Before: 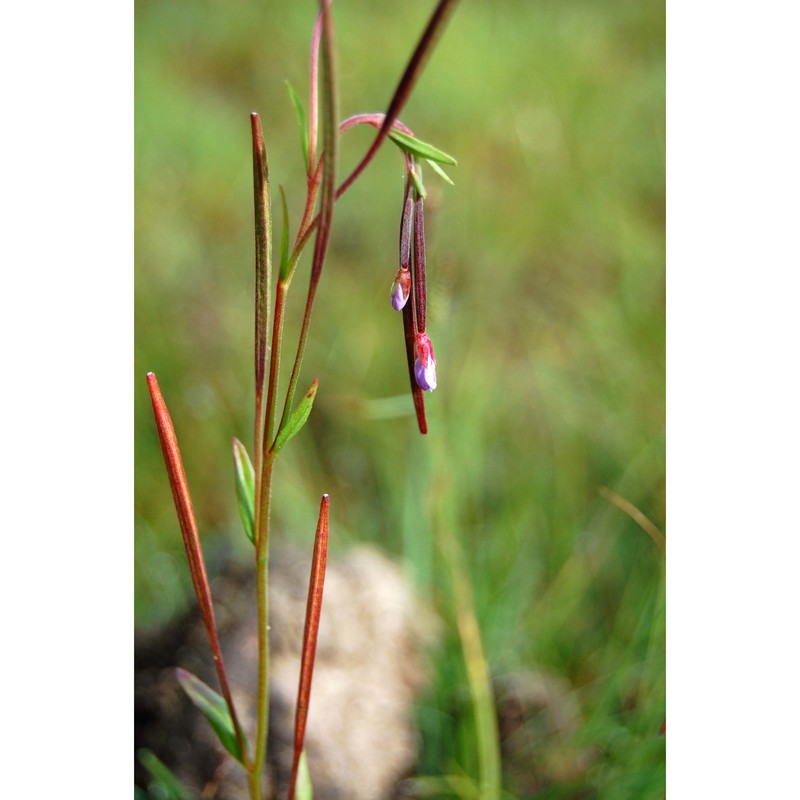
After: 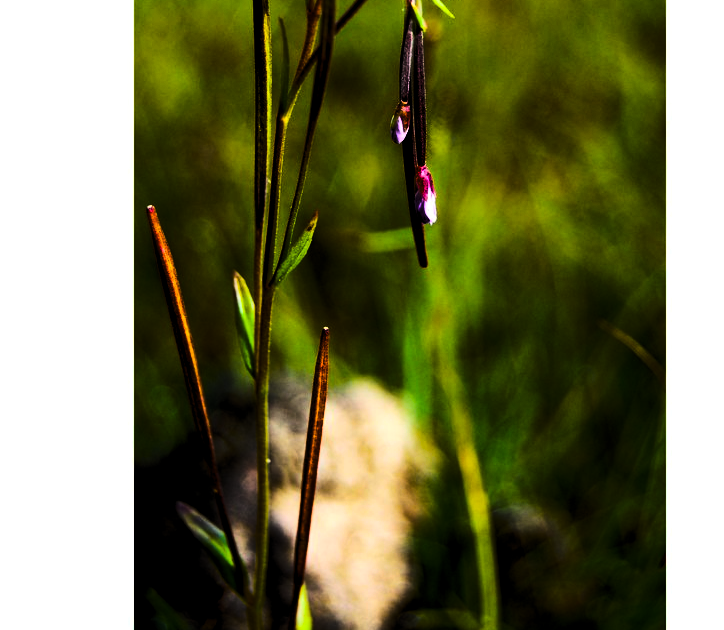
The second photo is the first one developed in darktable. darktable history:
contrast brightness saturation: contrast 0.24, brightness 0.09
crop: top 20.916%, right 9.437%, bottom 0.316%
color balance rgb: linear chroma grading › global chroma 40.15%, perceptual saturation grading › global saturation 60.58%, perceptual saturation grading › highlights 20.44%, perceptual saturation grading › shadows -50.36%, perceptual brilliance grading › highlights 2.19%, perceptual brilliance grading › mid-tones -50.36%, perceptual brilliance grading › shadows -50.36%
levels: levels [0.116, 0.574, 1]
